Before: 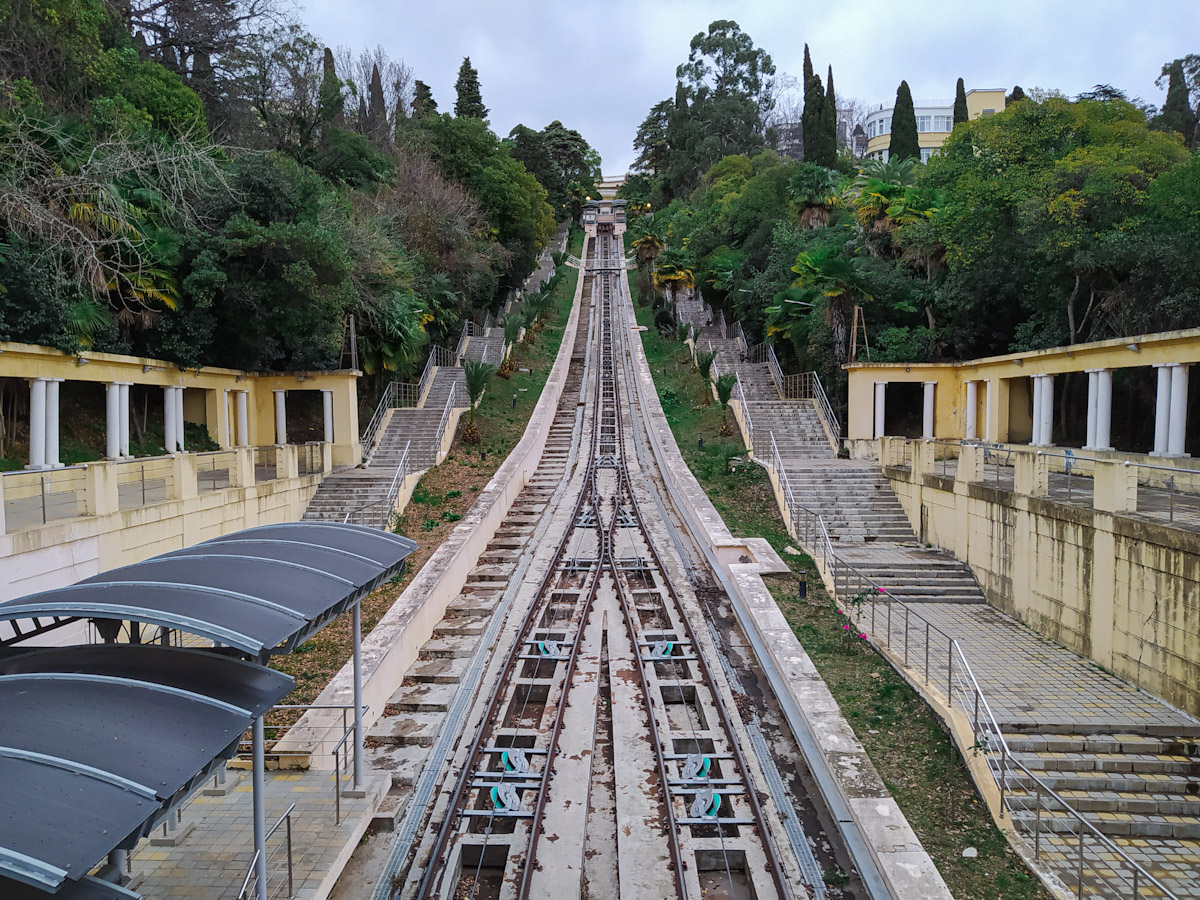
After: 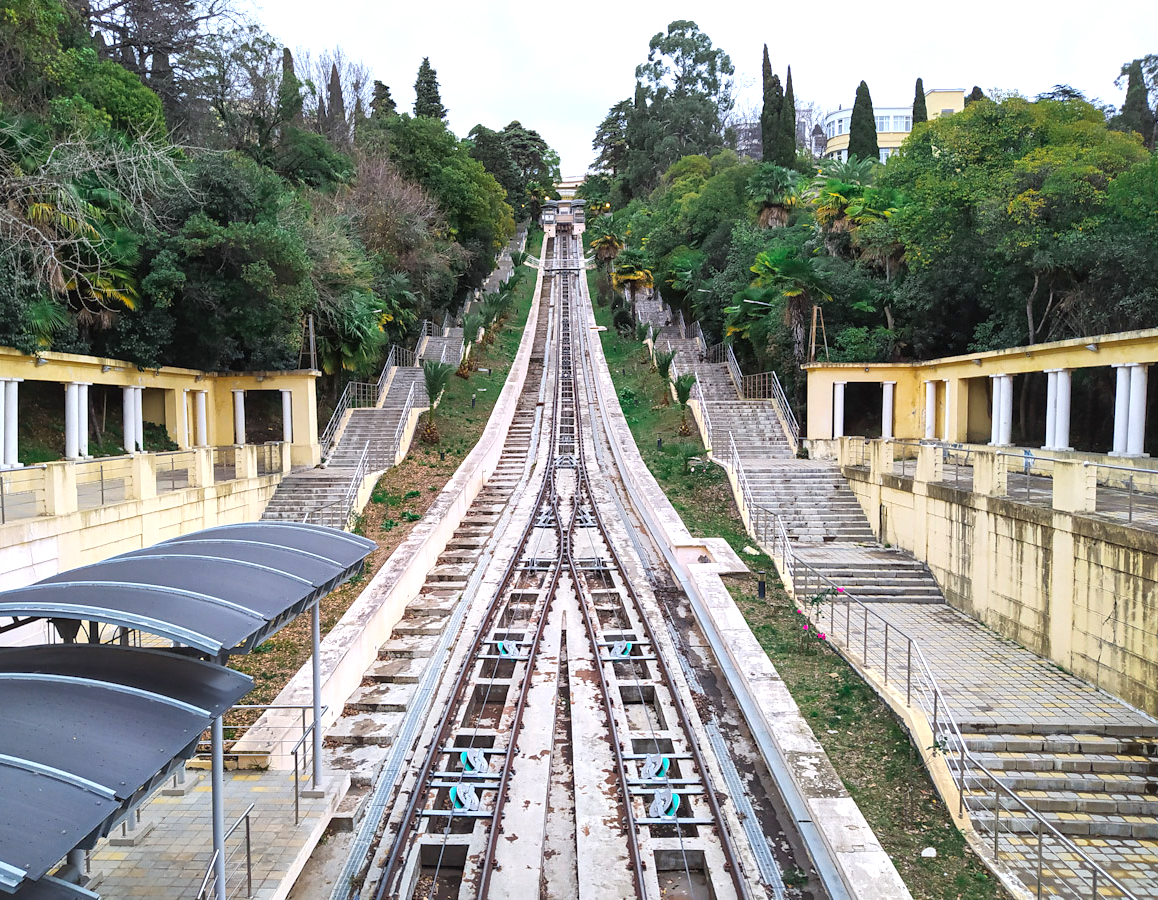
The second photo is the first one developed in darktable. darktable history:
exposure: black level correction 0, exposure 0.858 EV, compensate highlight preservation false
crop and rotate: left 3.486%
